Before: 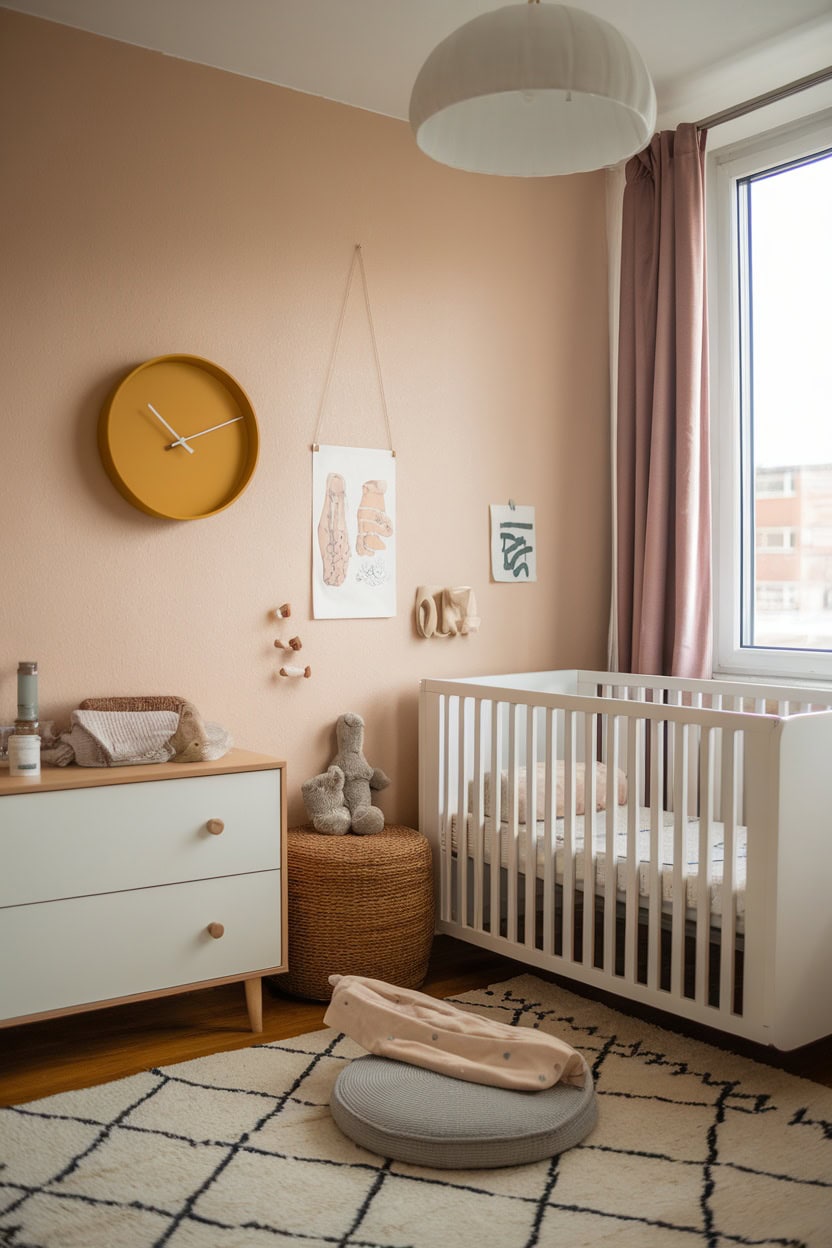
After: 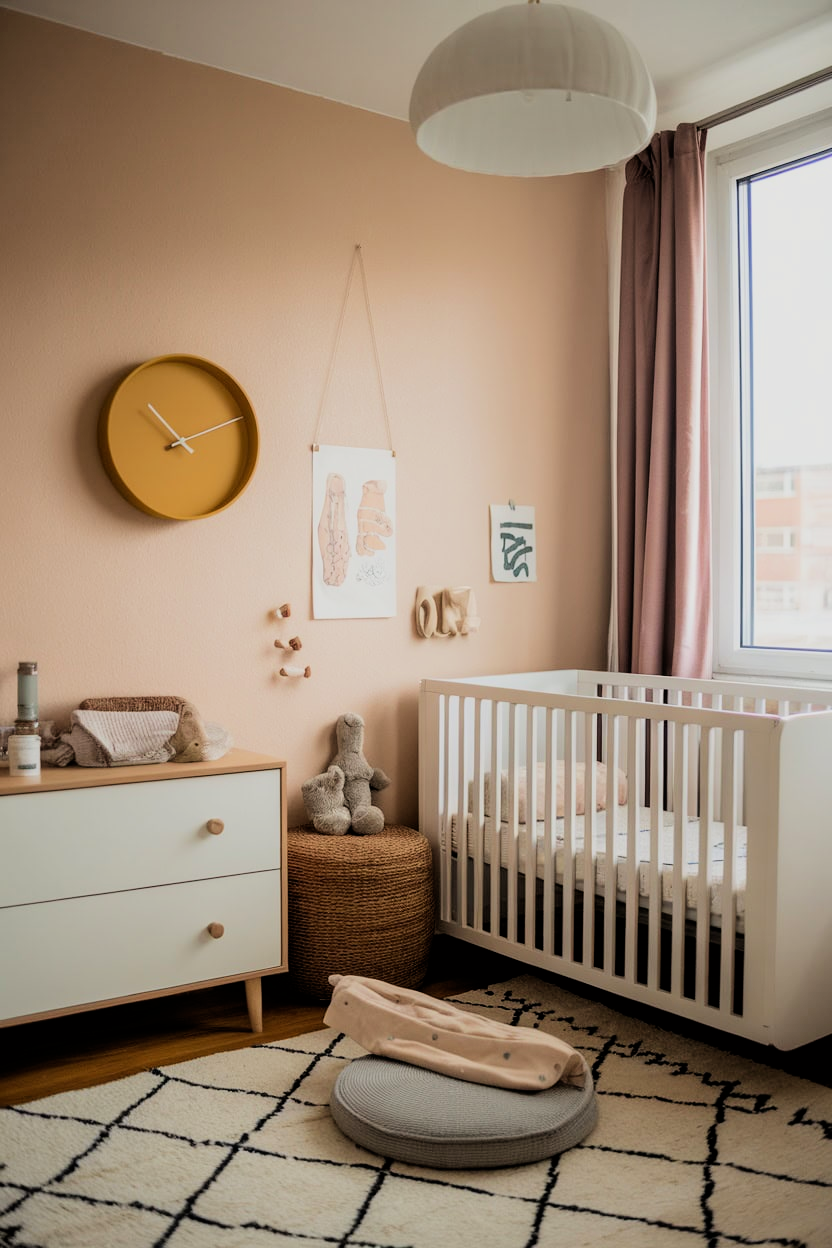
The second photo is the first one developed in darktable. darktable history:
filmic rgb: black relative exposure -5.05 EV, white relative exposure 3.98 EV, hardness 2.89, contrast 1.3
velvia: strength 14.48%
